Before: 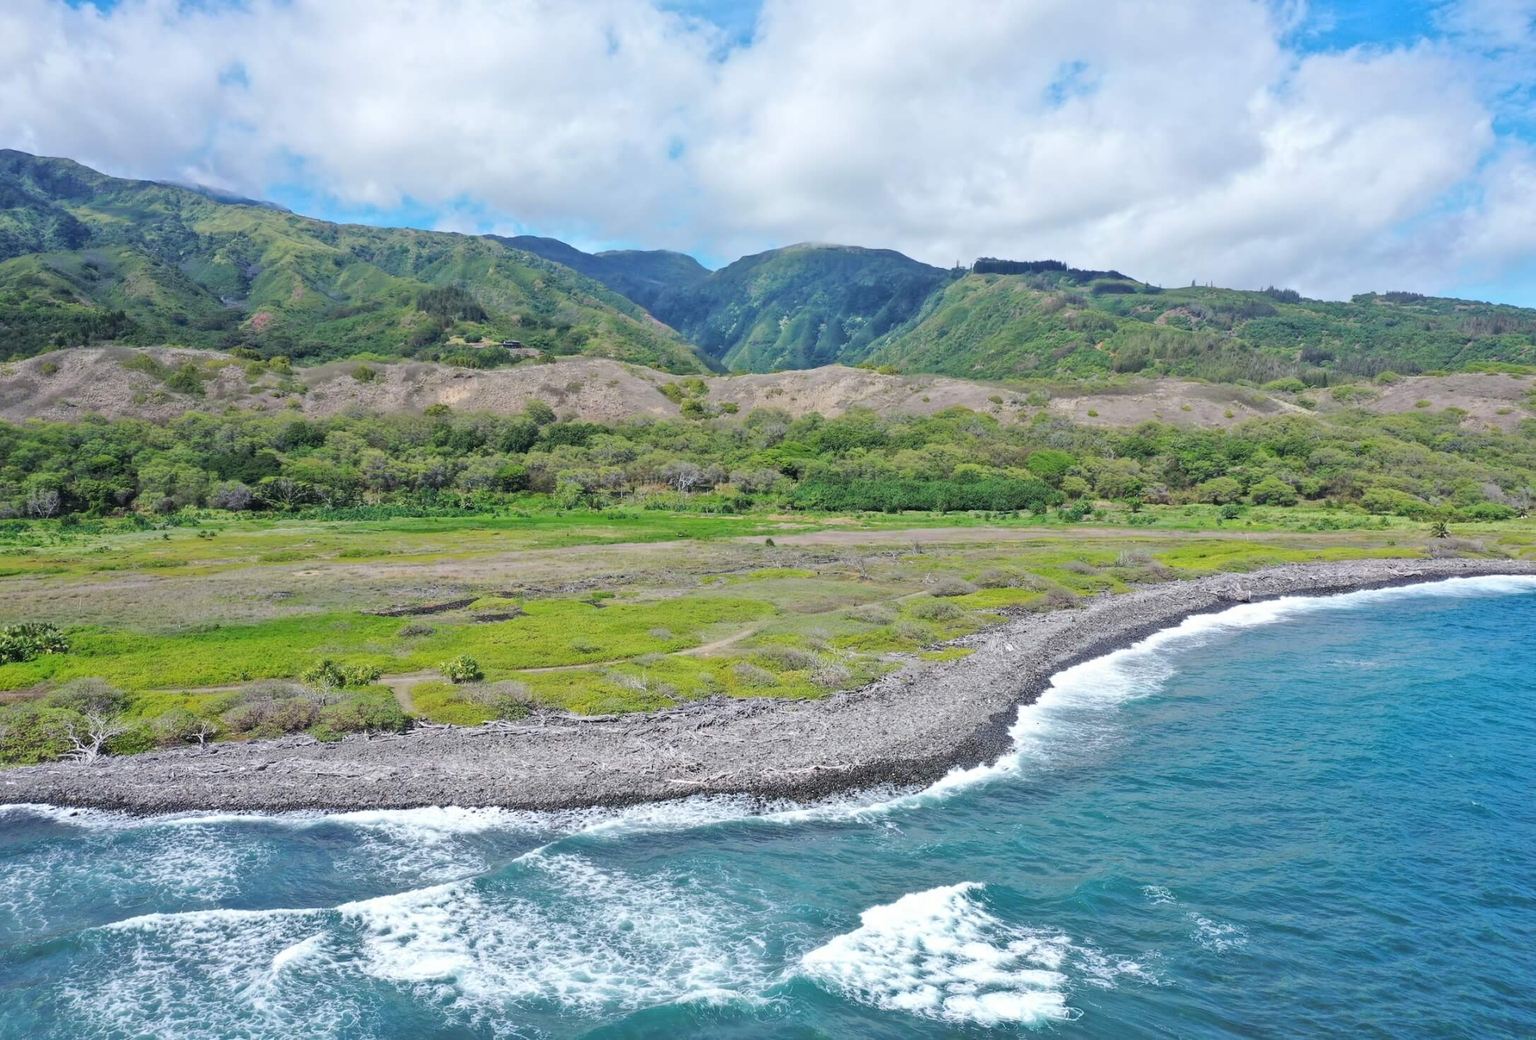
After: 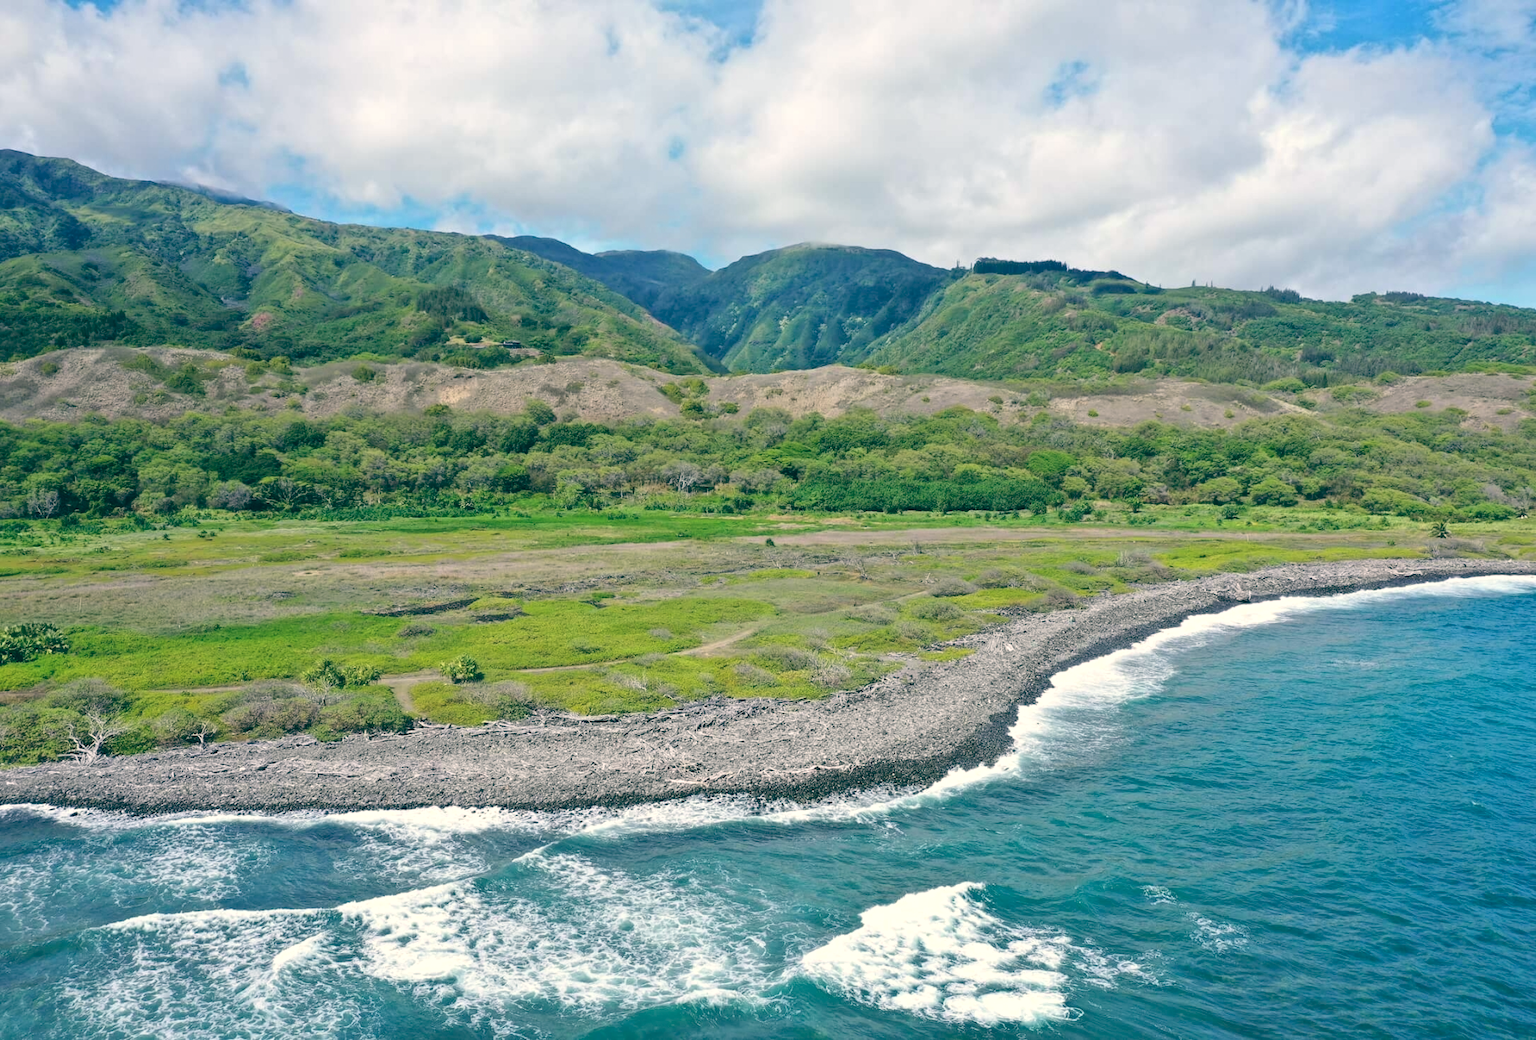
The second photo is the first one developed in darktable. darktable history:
tone equalizer: on, module defaults
color balance: lift [1.005, 0.99, 1.007, 1.01], gamma [1, 0.979, 1.011, 1.021], gain [0.923, 1.098, 1.025, 0.902], input saturation 90.45%, contrast 7.73%, output saturation 105.91%
